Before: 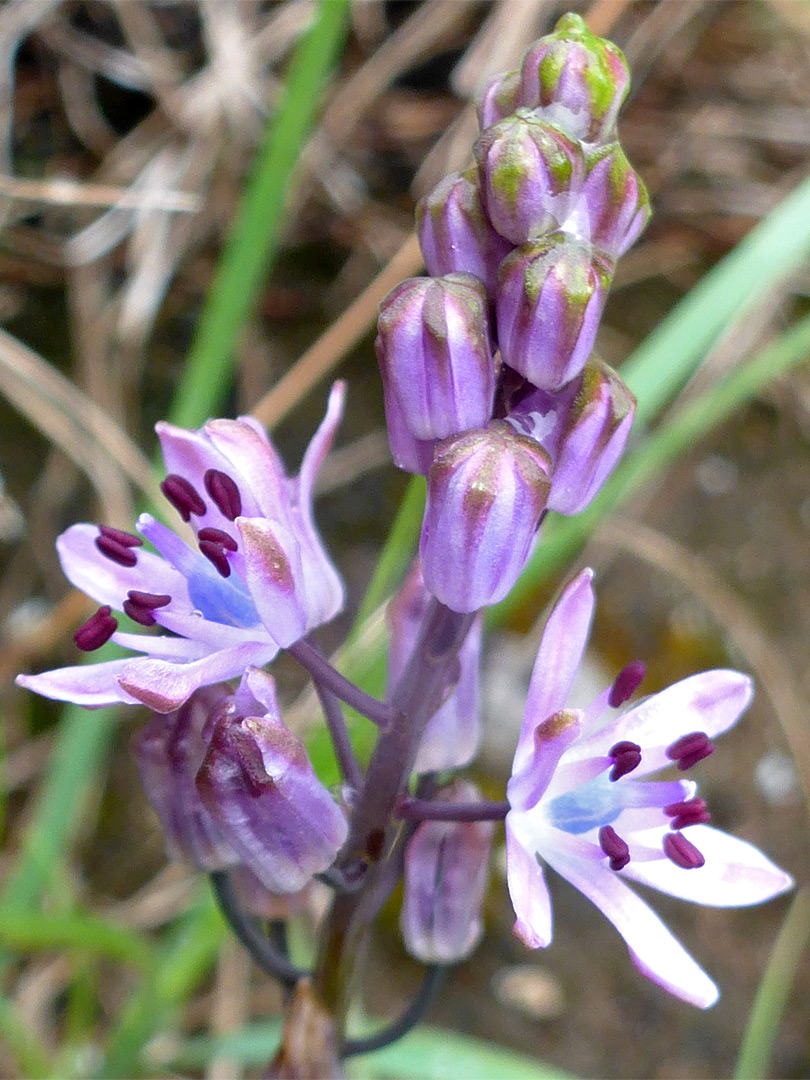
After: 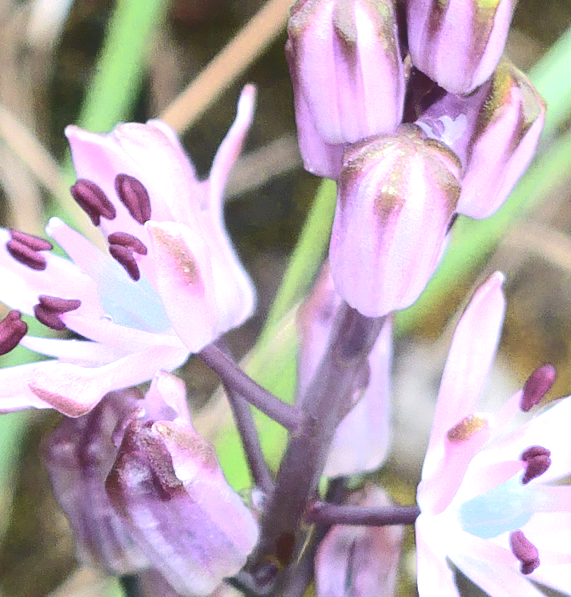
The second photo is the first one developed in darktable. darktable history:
color balance rgb: linear chroma grading › global chroma 15.314%, perceptual saturation grading › global saturation -32.81%, perceptual brilliance grading › global brilliance 17.467%, global vibrance 16.338%, saturation formula JzAzBz (2021)
tone curve: curves: ch0 [(0, 0) (0.003, 0.17) (0.011, 0.17) (0.025, 0.17) (0.044, 0.168) (0.069, 0.167) (0.1, 0.173) (0.136, 0.181) (0.177, 0.199) (0.224, 0.226) (0.277, 0.271) (0.335, 0.333) (0.399, 0.419) (0.468, 0.52) (0.543, 0.621) (0.623, 0.716) (0.709, 0.795) (0.801, 0.867) (0.898, 0.914) (1, 1)], color space Lab, independent channels, preserve colors none
crop: left 11.123%, top 27.436%, right 18.301%, bottom 17.252%
